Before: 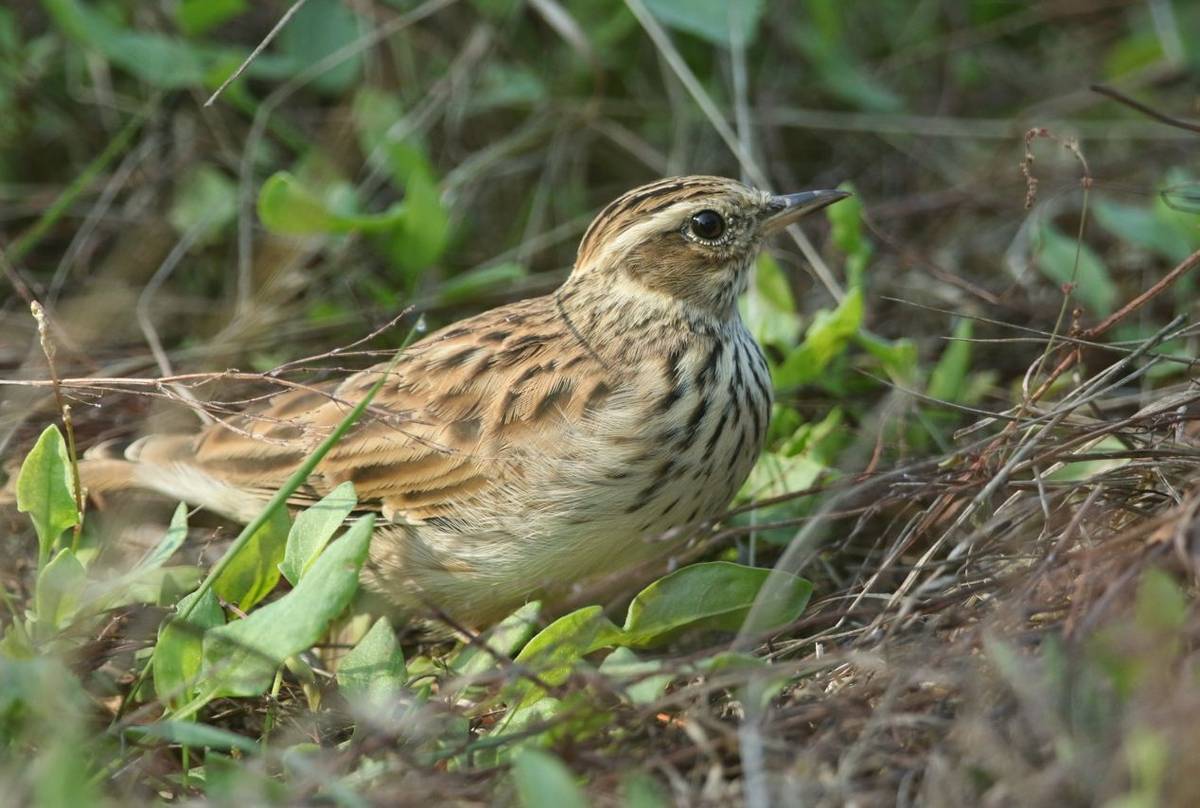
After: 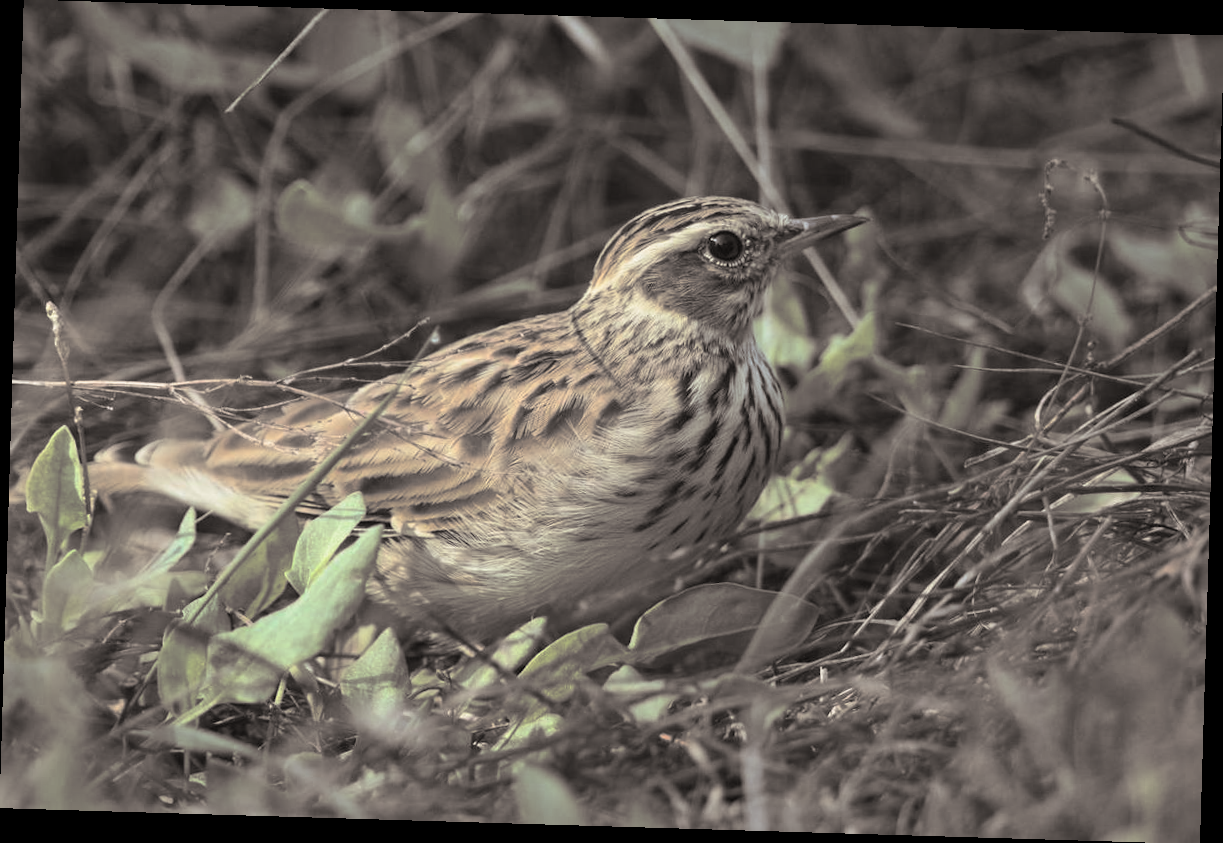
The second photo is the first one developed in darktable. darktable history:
split-toning: shadows › hue 26°, shadows › saturation 0.09, highlights › hue 40°, highlights › saturation 0.18, balance -63, compress 0%
rotate and perspective: rotation 1.72°, automatic cropping off
